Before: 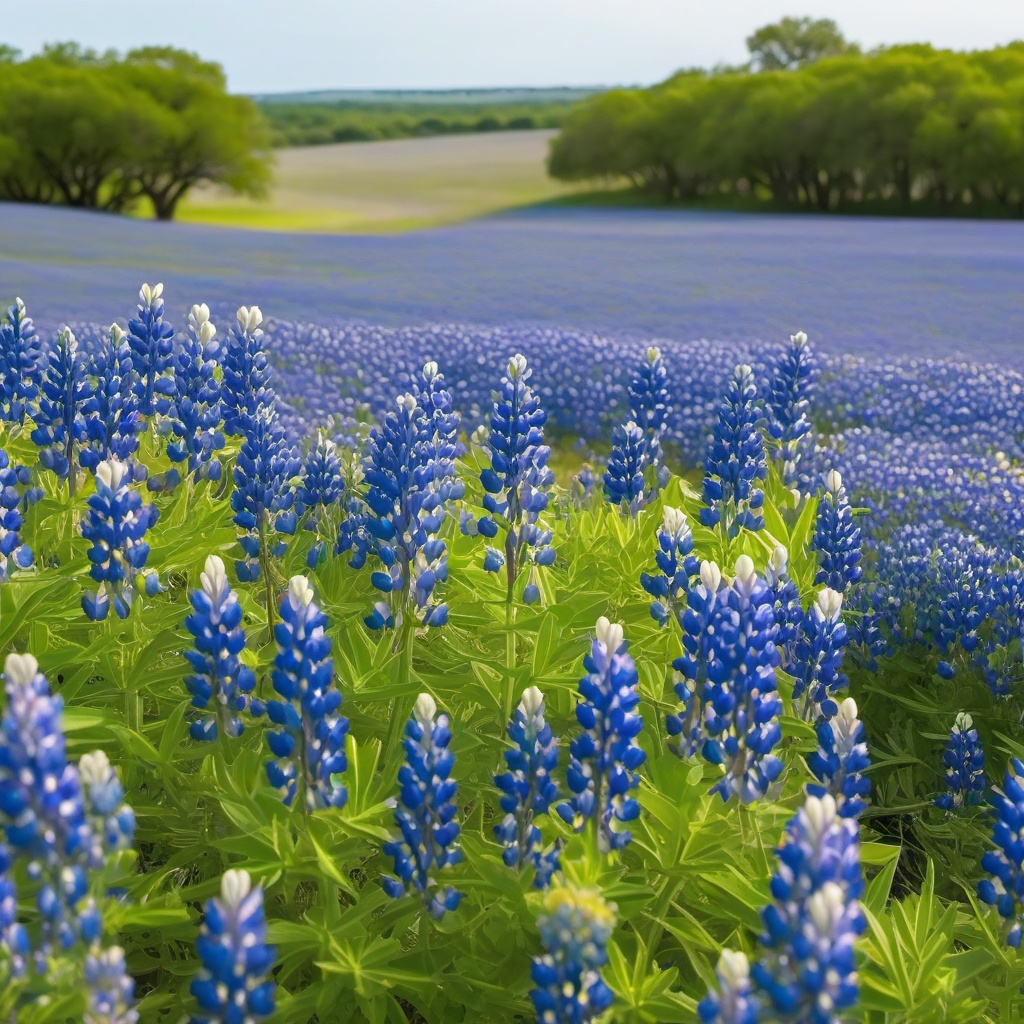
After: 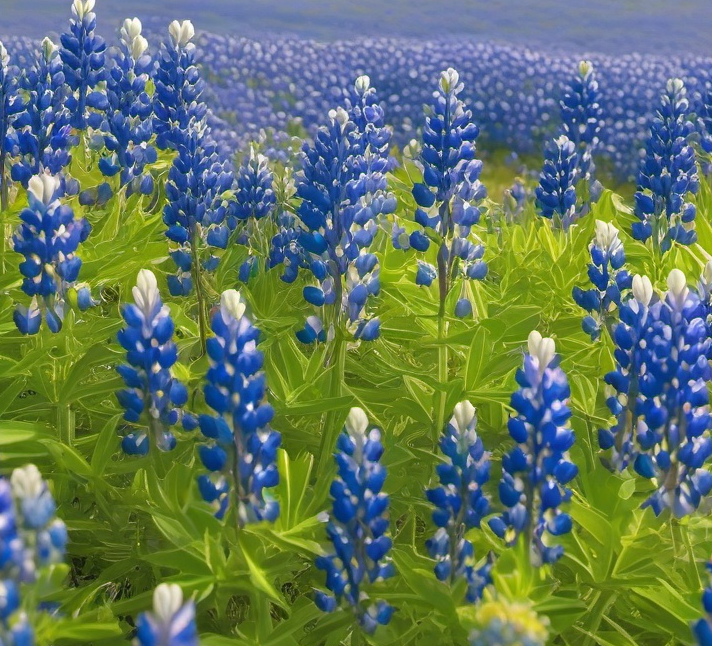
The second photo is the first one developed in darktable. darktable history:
crop: left 6.646%, top 27.934%, right 23.776%, bottom 8.9%
